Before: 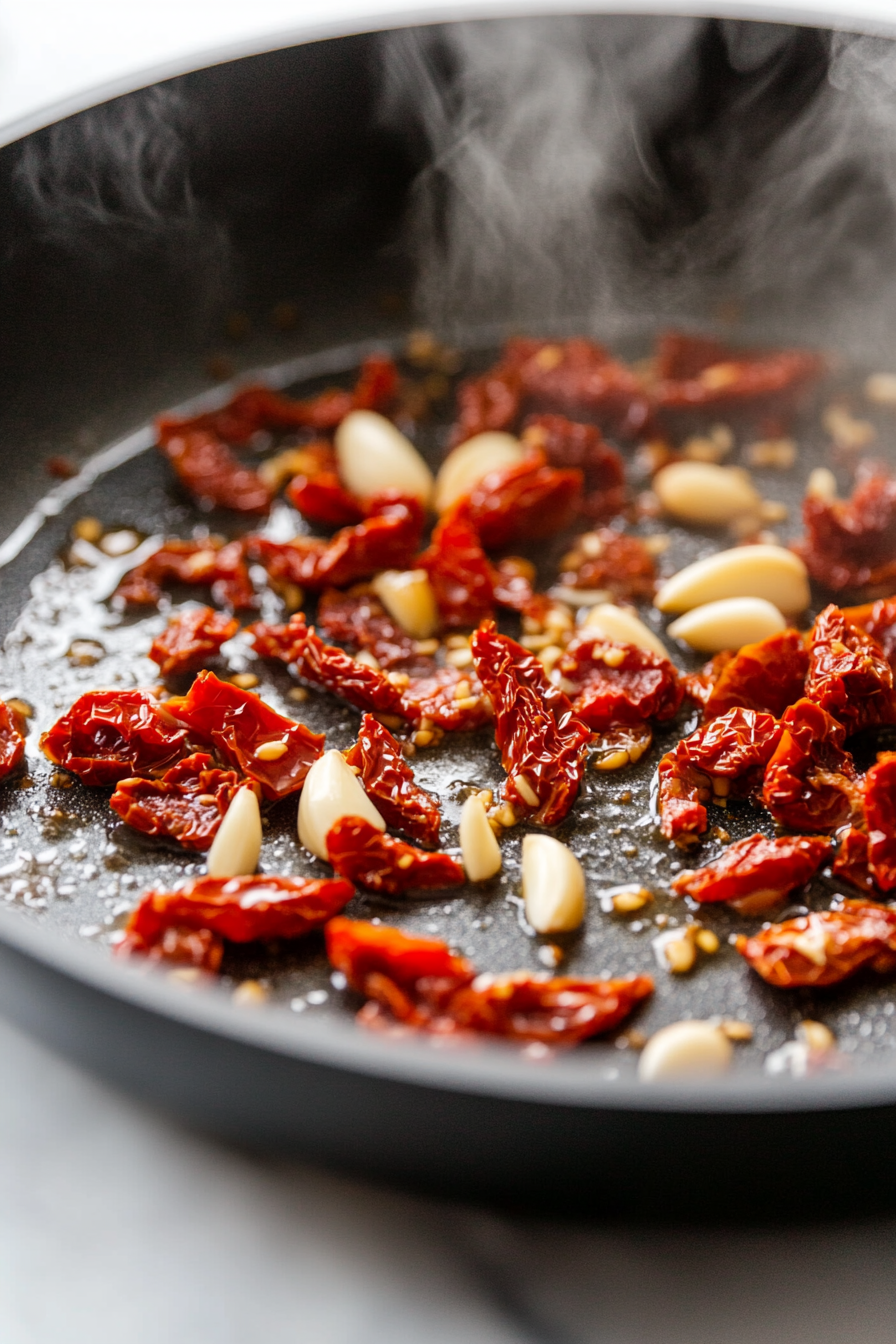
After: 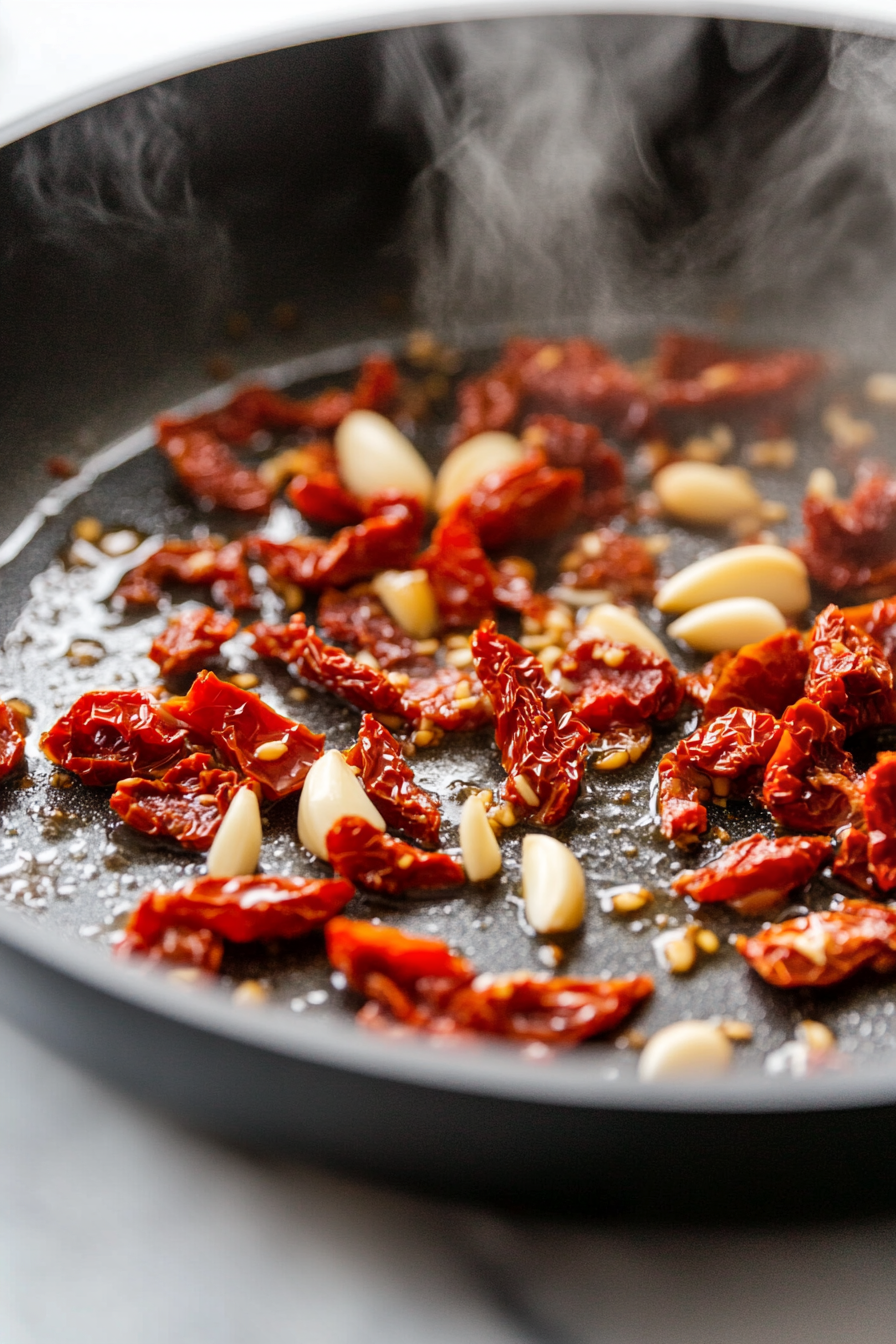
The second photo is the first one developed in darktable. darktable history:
shadows and highlights: radius 134.49, soften with gaussian
